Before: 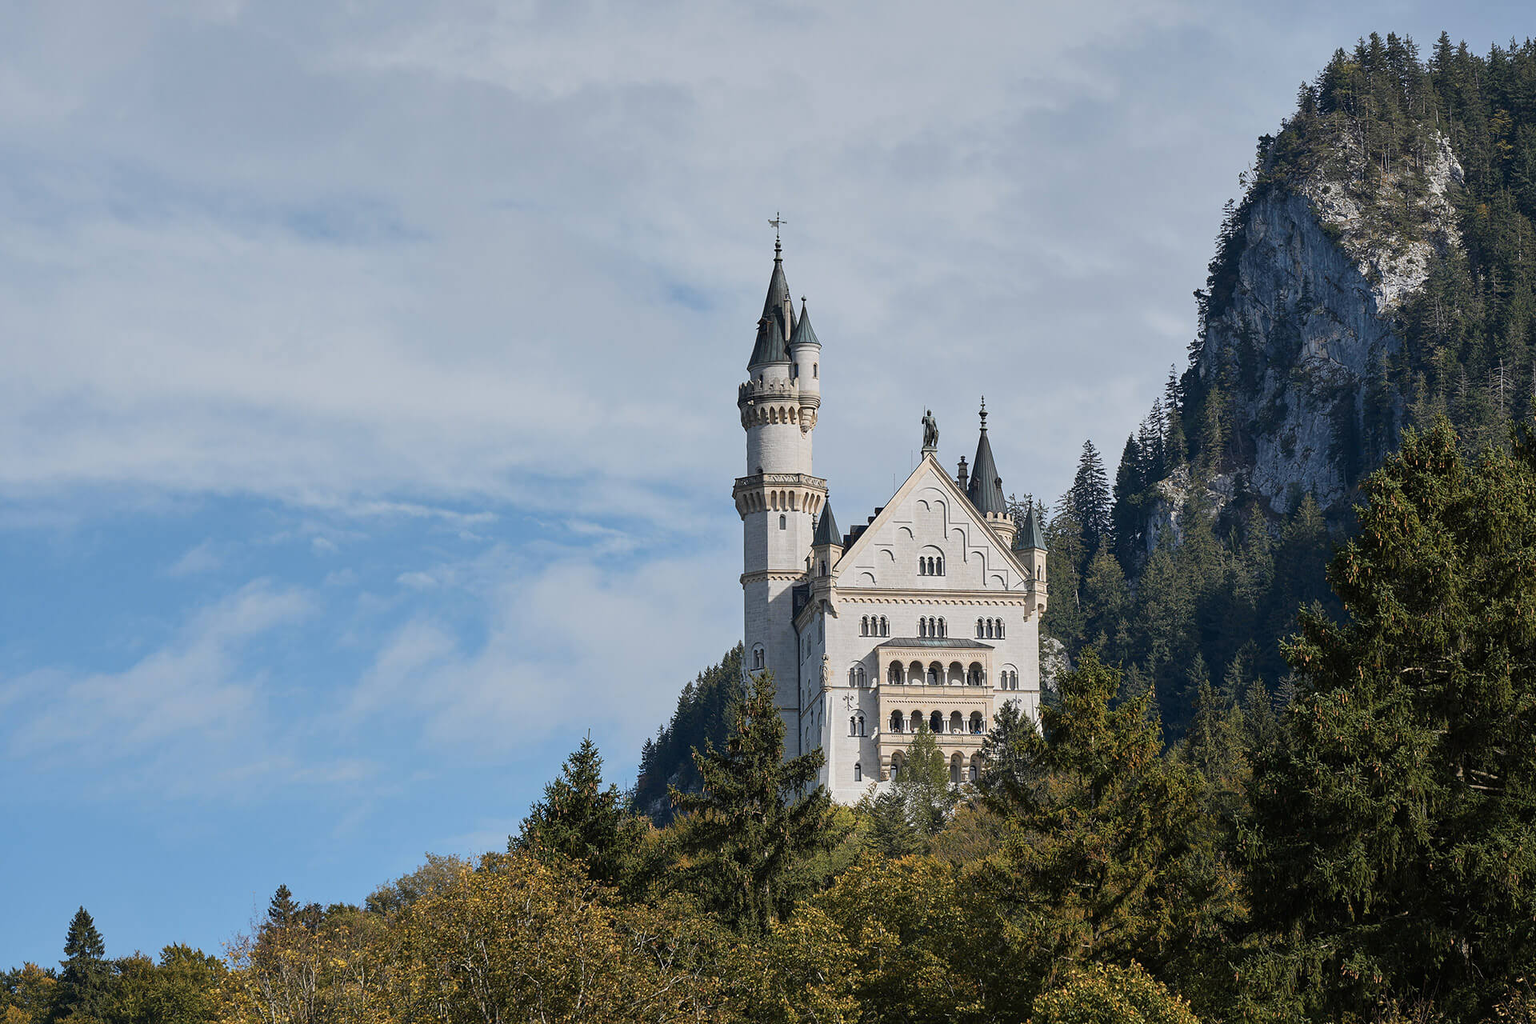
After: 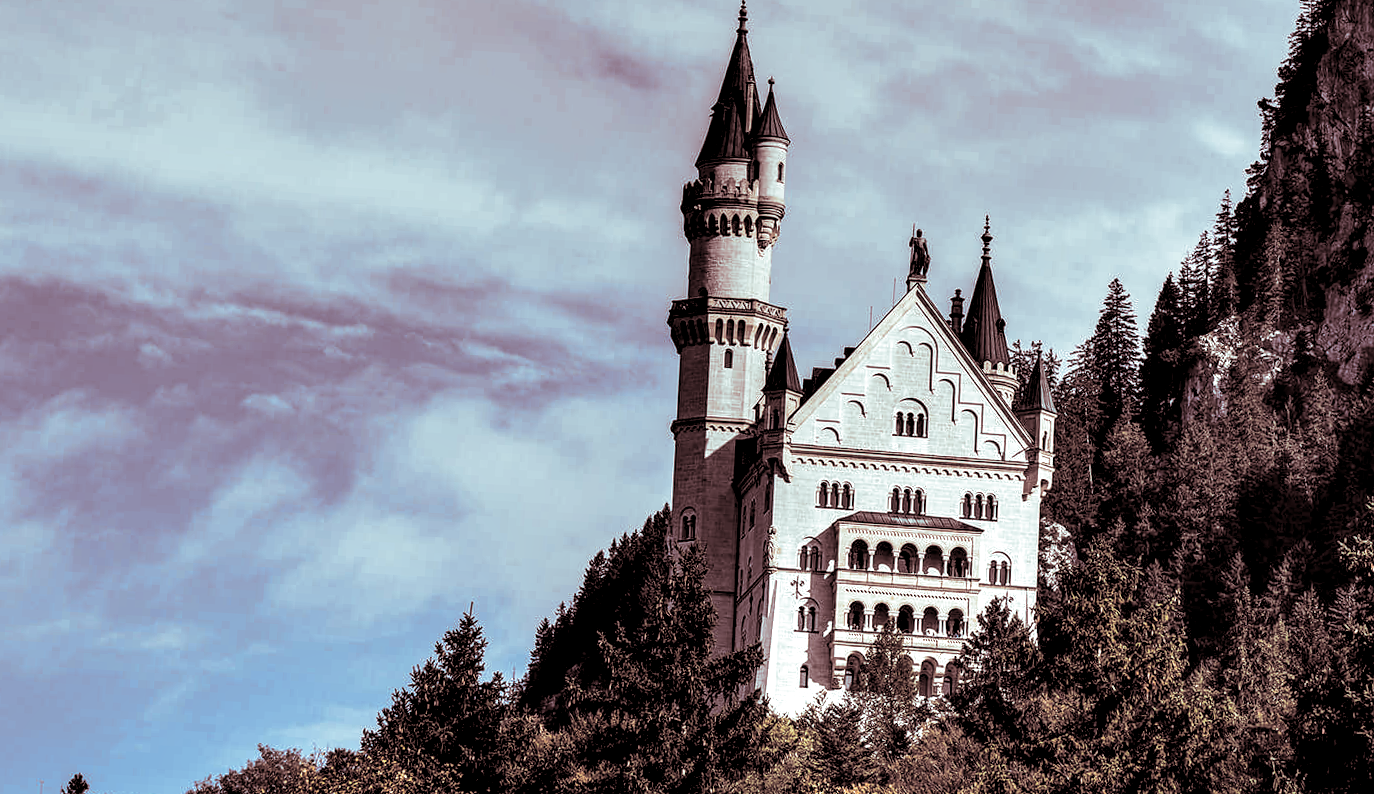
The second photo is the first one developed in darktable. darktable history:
local contrast: shadows 185%, detail 225%
split-toning: shadows › saturation 0.3, highlights › hue 180°, highlights › saturation 0.3, compress 0%
crop and rotate: angle -3.37°, left 9.79%, top 20.73%, right 12.42%, bottom 11.82%
